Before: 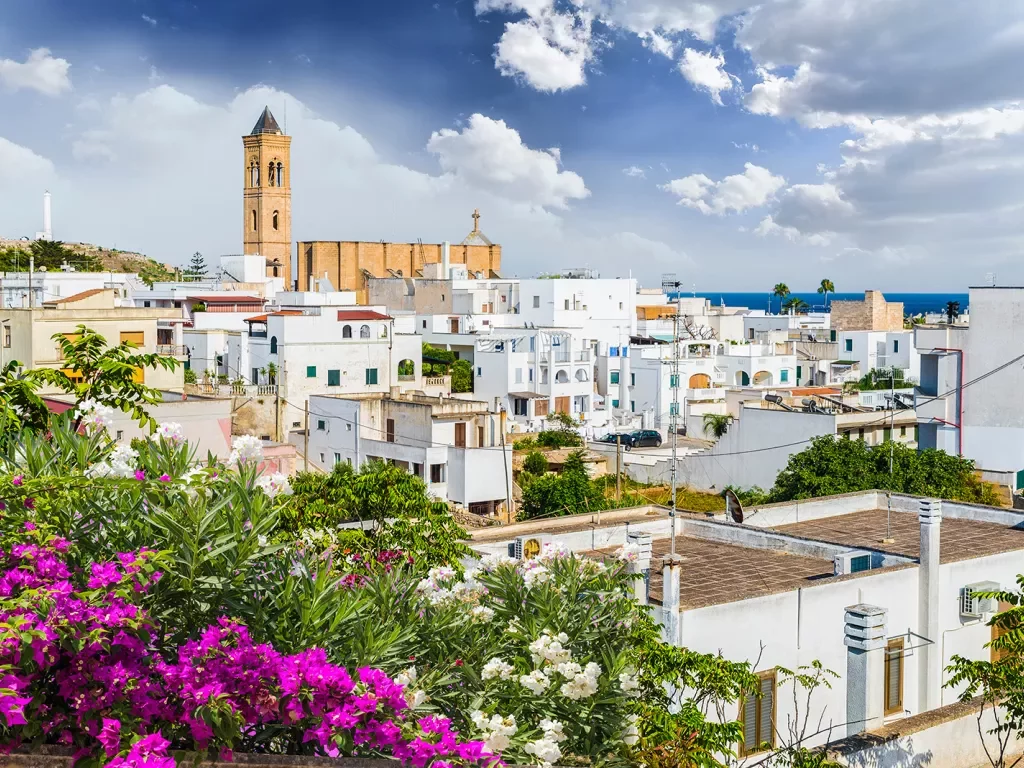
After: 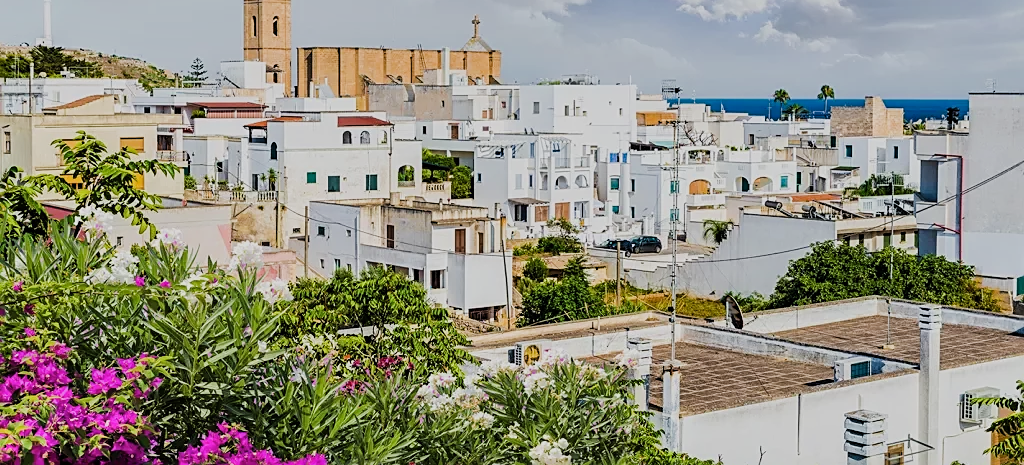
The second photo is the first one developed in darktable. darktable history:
shadows and highlights: shadows 47.91, highlights -41.11, soften with gaussian
sharpen: on, module defaults
crop and rotate: top 25.318%, bottom 14.042%
filmic rgb: black relative exposure -7.65 EV, white relative exposure 4.56 EV, hardness 3.61, contrast 1.052
